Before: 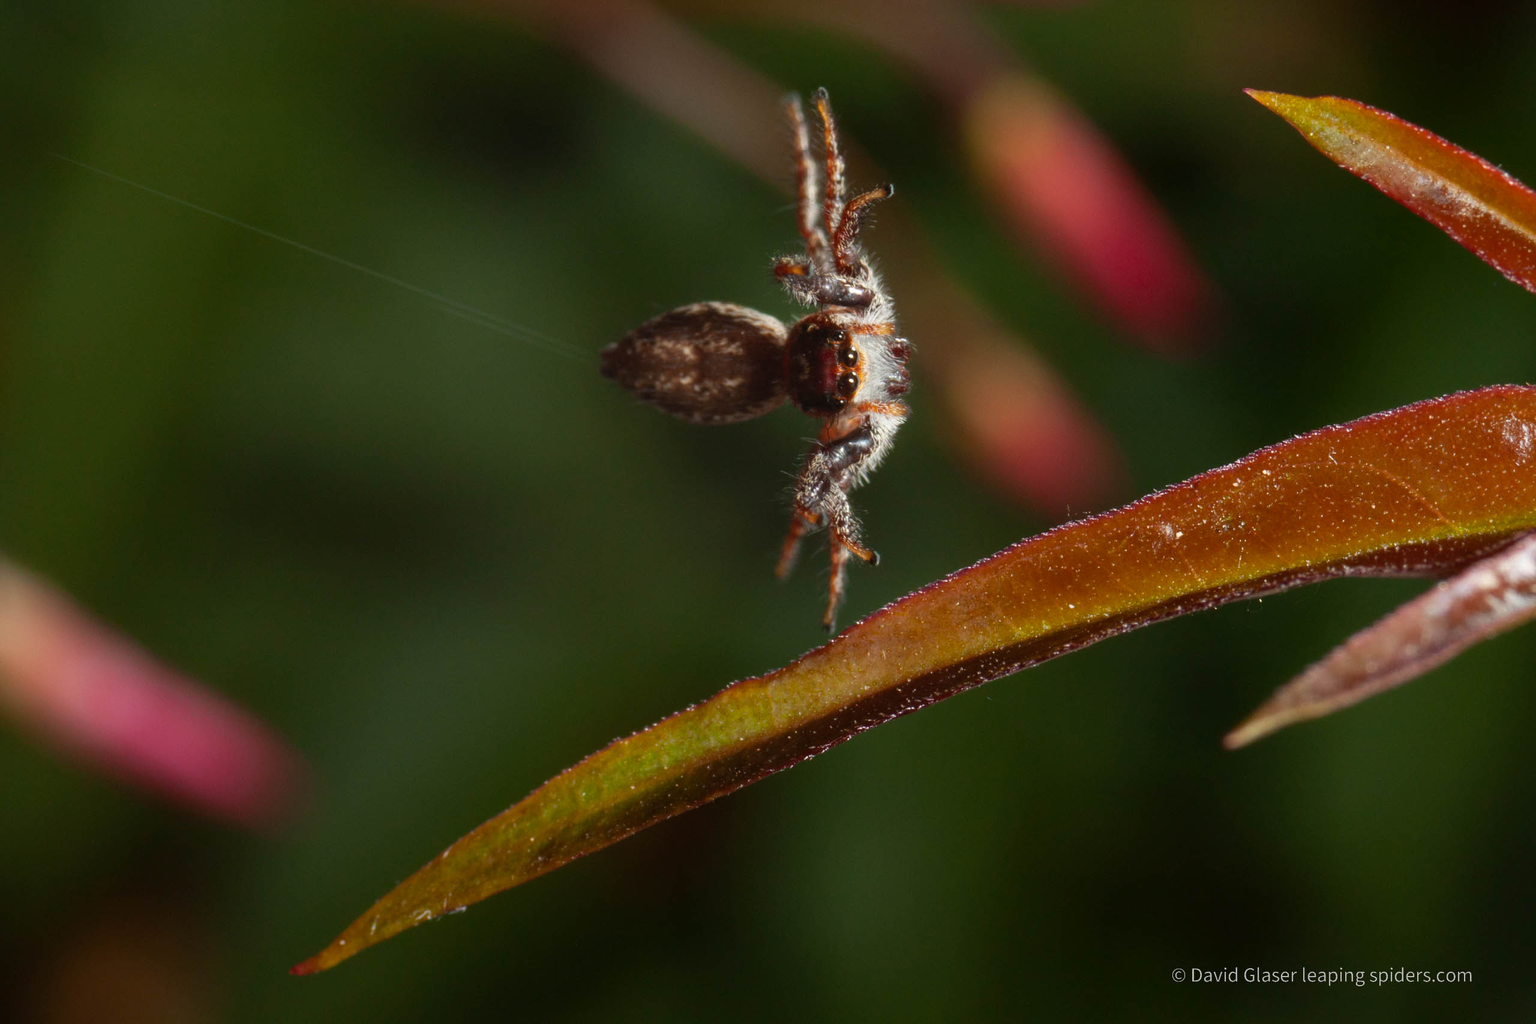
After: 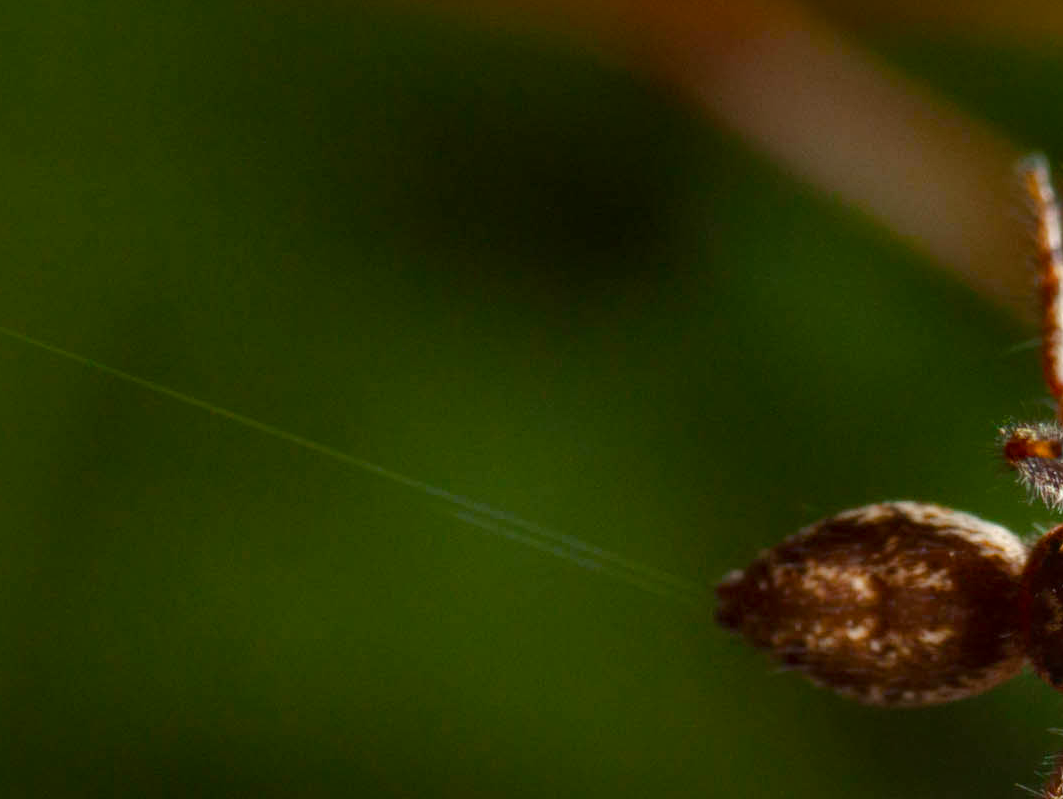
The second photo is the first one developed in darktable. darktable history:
exposure: exposure -0.044 EV, compensate highlight preservation false
crop and rotate: left 11.177%, top 0.088%, right 47.26%, bottom 53.082%
local contrast: mode bilateral grid, contrast 21, coarseness 50, detail 140%, midtone range 0.2
color balance rgb: shadows lift › hue 85.62°, perceptual saturation grading › global saturation 20%, perceptual saturation grading › highlights -25.738%, perceptual saturation grading › shadows 49.464%, perceptual brilliance grading › highlights 7.945%, perceptual brilliance grading › mid-tones 3.861%, perceptual brilliance grading › shadows 2.104%, global vibrance 20%
